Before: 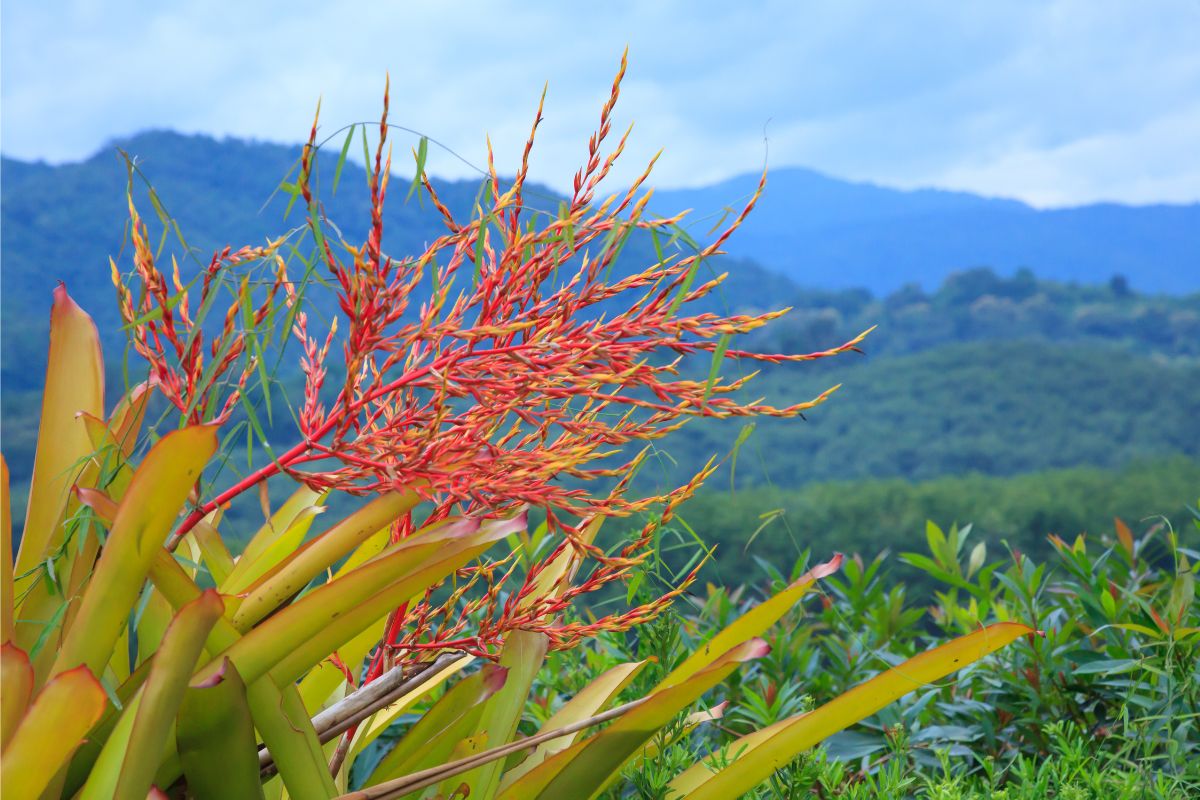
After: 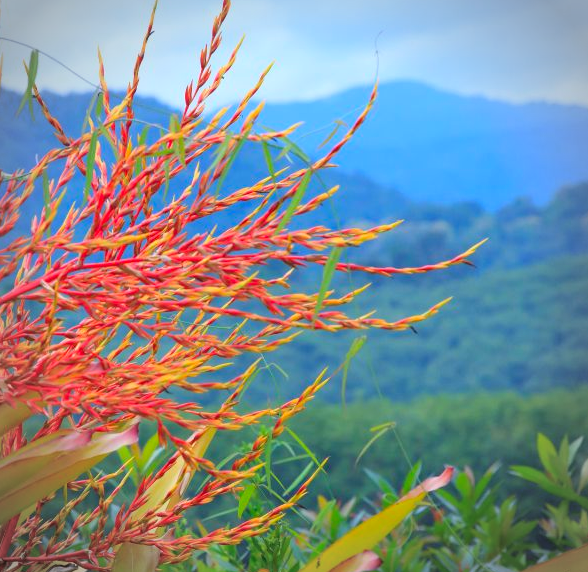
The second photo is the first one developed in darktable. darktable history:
crop: left 32.44%, top 10.924%, right 18.511%, bottom 17.564%
vignetting: fall-off start 79.85%
contrast brightness saturation: brightness 0.086, saturation 0.195
